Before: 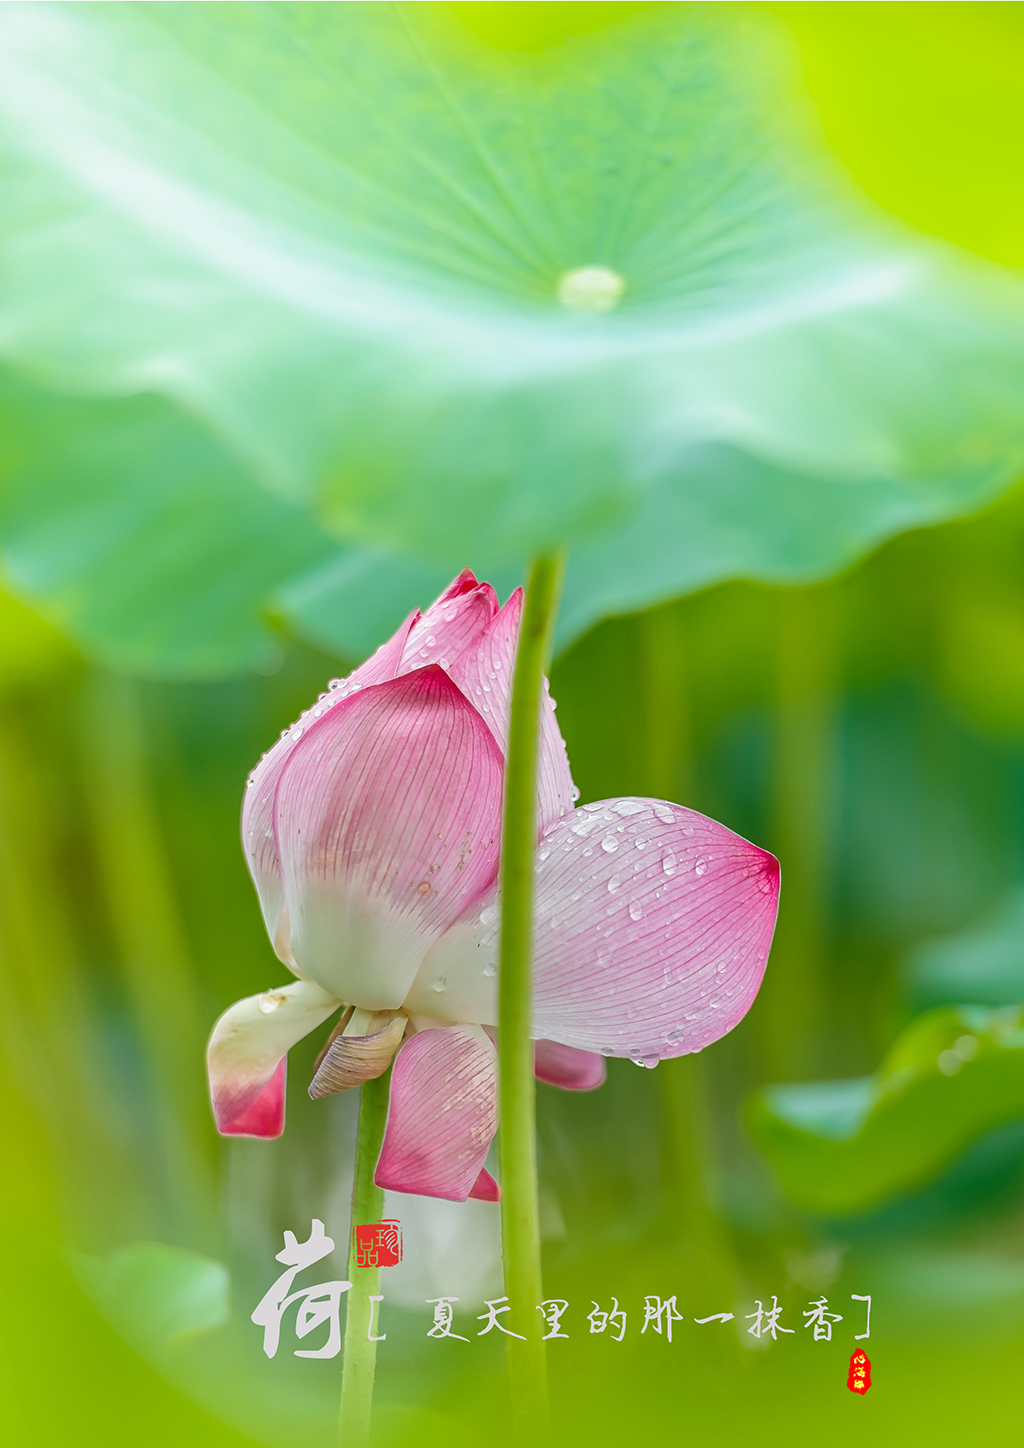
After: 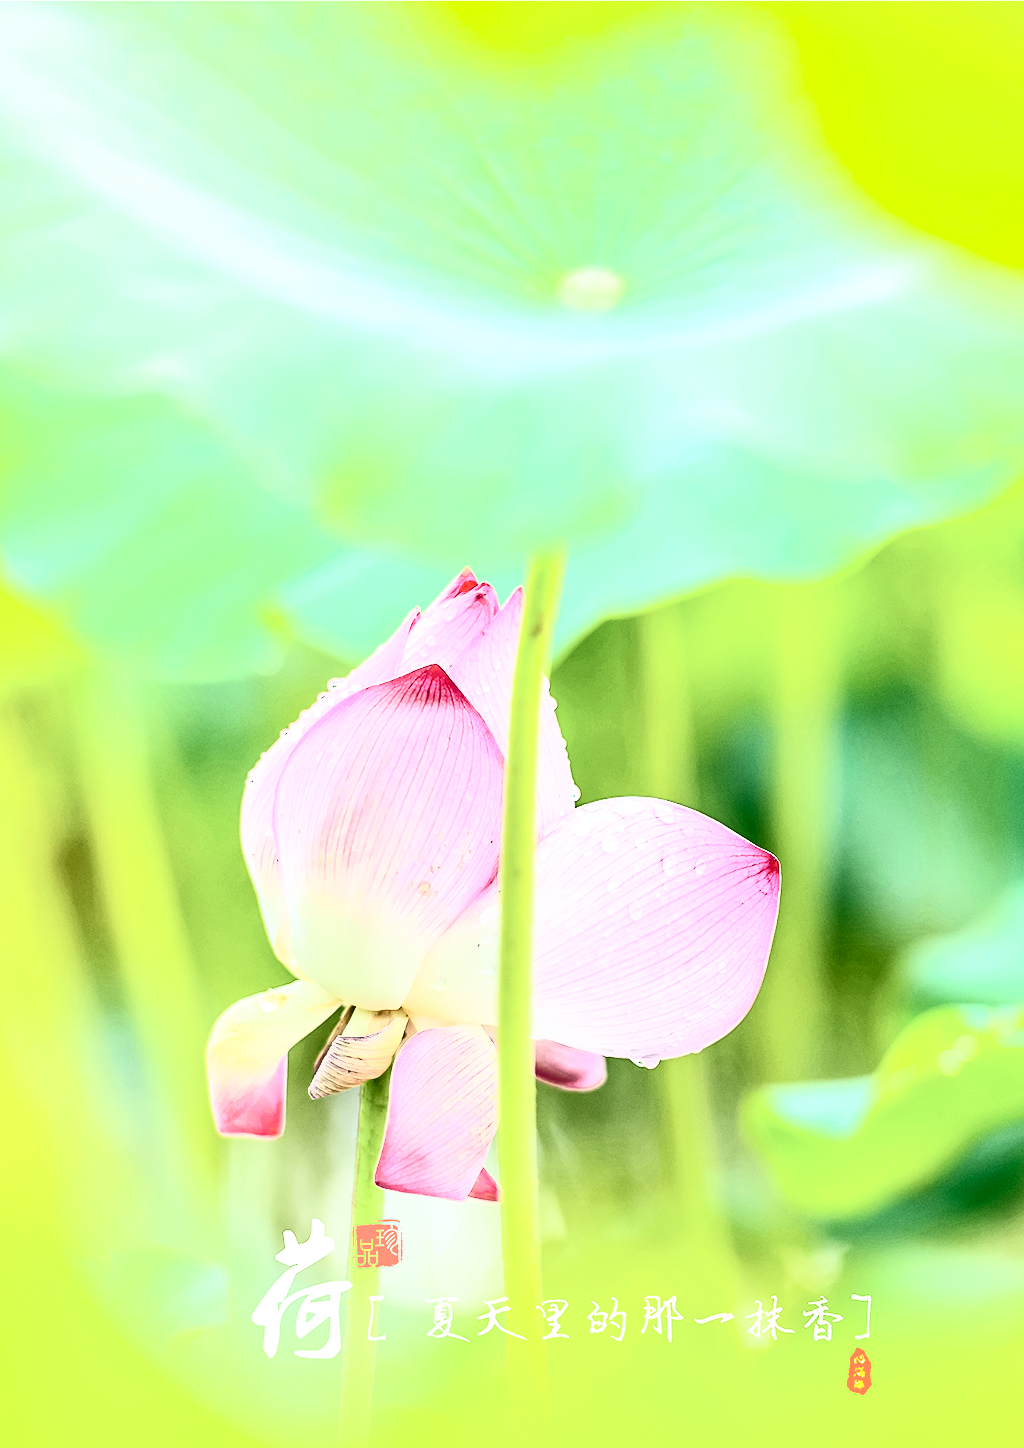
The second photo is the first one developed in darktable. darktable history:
exposure: exposure 0.6 EV, compensate highlight preservation false
contrast brightness saturation: contrast 0.93, brightness 0.2
